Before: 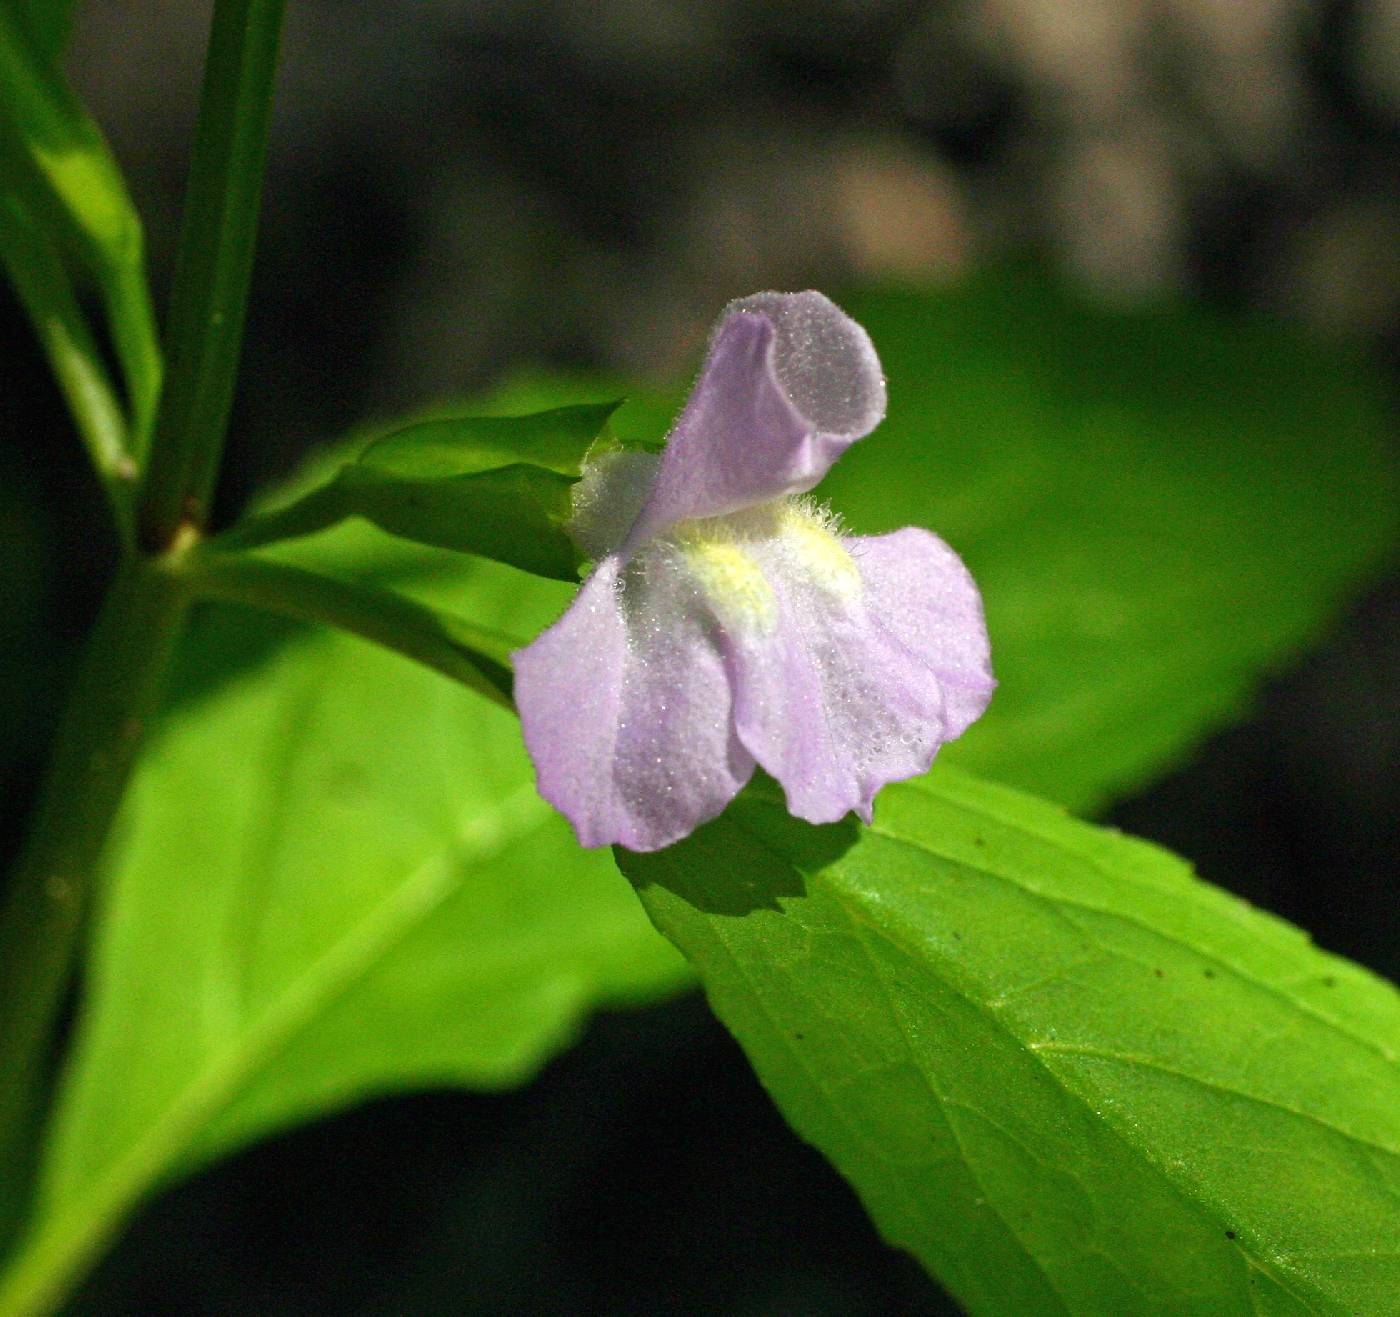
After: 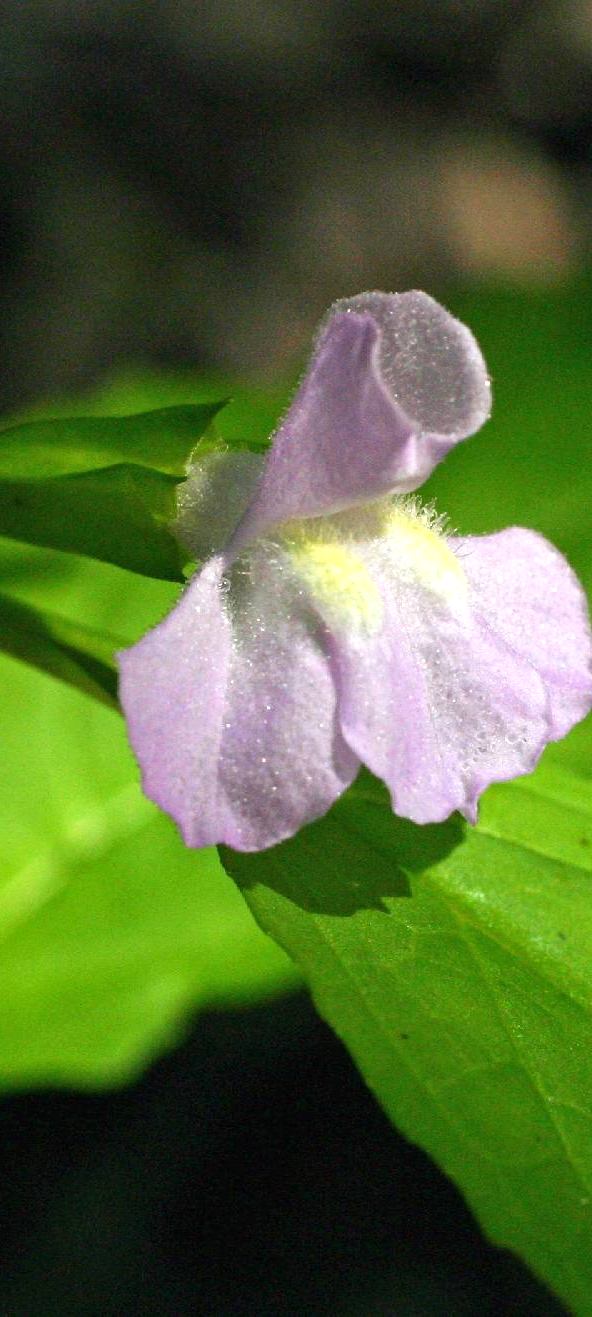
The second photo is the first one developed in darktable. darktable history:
crop: left 28.215%, right 29.48%
exposure: exposure 0.202 EV, compensate exposure bias true, compensate highlight preservation false
